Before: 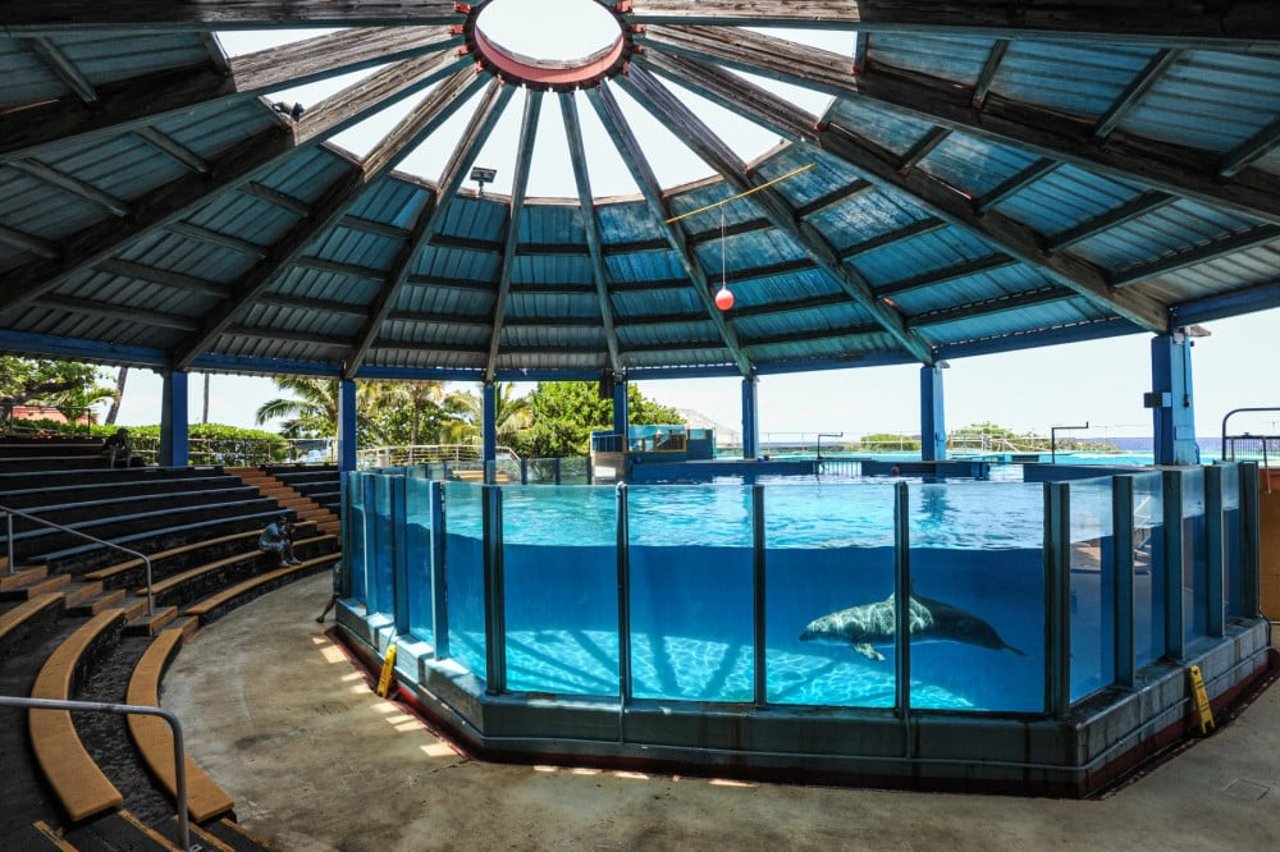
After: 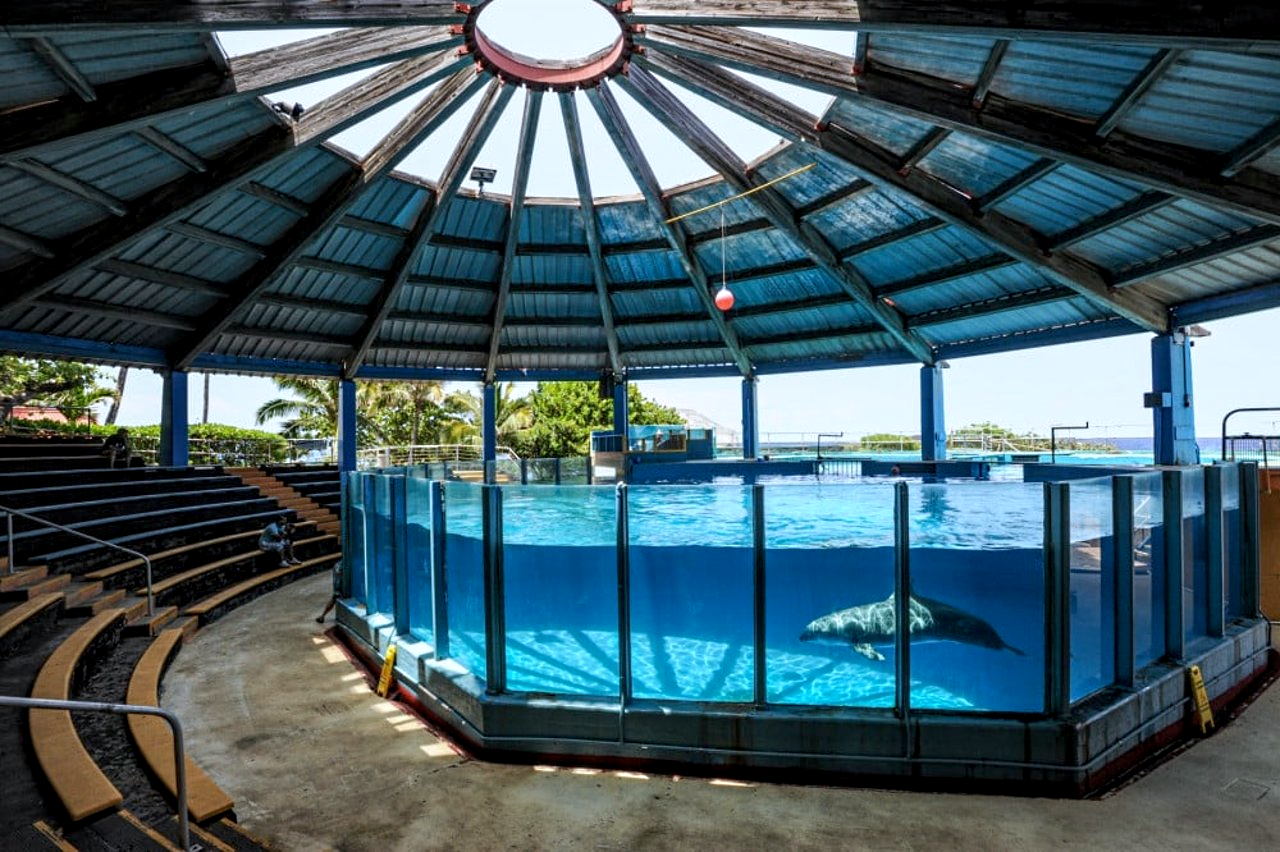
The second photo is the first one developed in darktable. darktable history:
contrast equalizer: octaves 7, y [[0.5, 0.502, 0.506, 0.511, 0.52, 0.537], [0.5 ×6], [0.505, 0.509, 0.518, 0.534, 0.553, 0.561], [0 ×6], [0 ×6]]
white balance: red 0.974, blue 1.044
exposure: black level correction 0.004, exposure 0.014 EV, compensate highlight preservation false
sharpen: radius 5.325, amount 0.312, threshold 26.433
